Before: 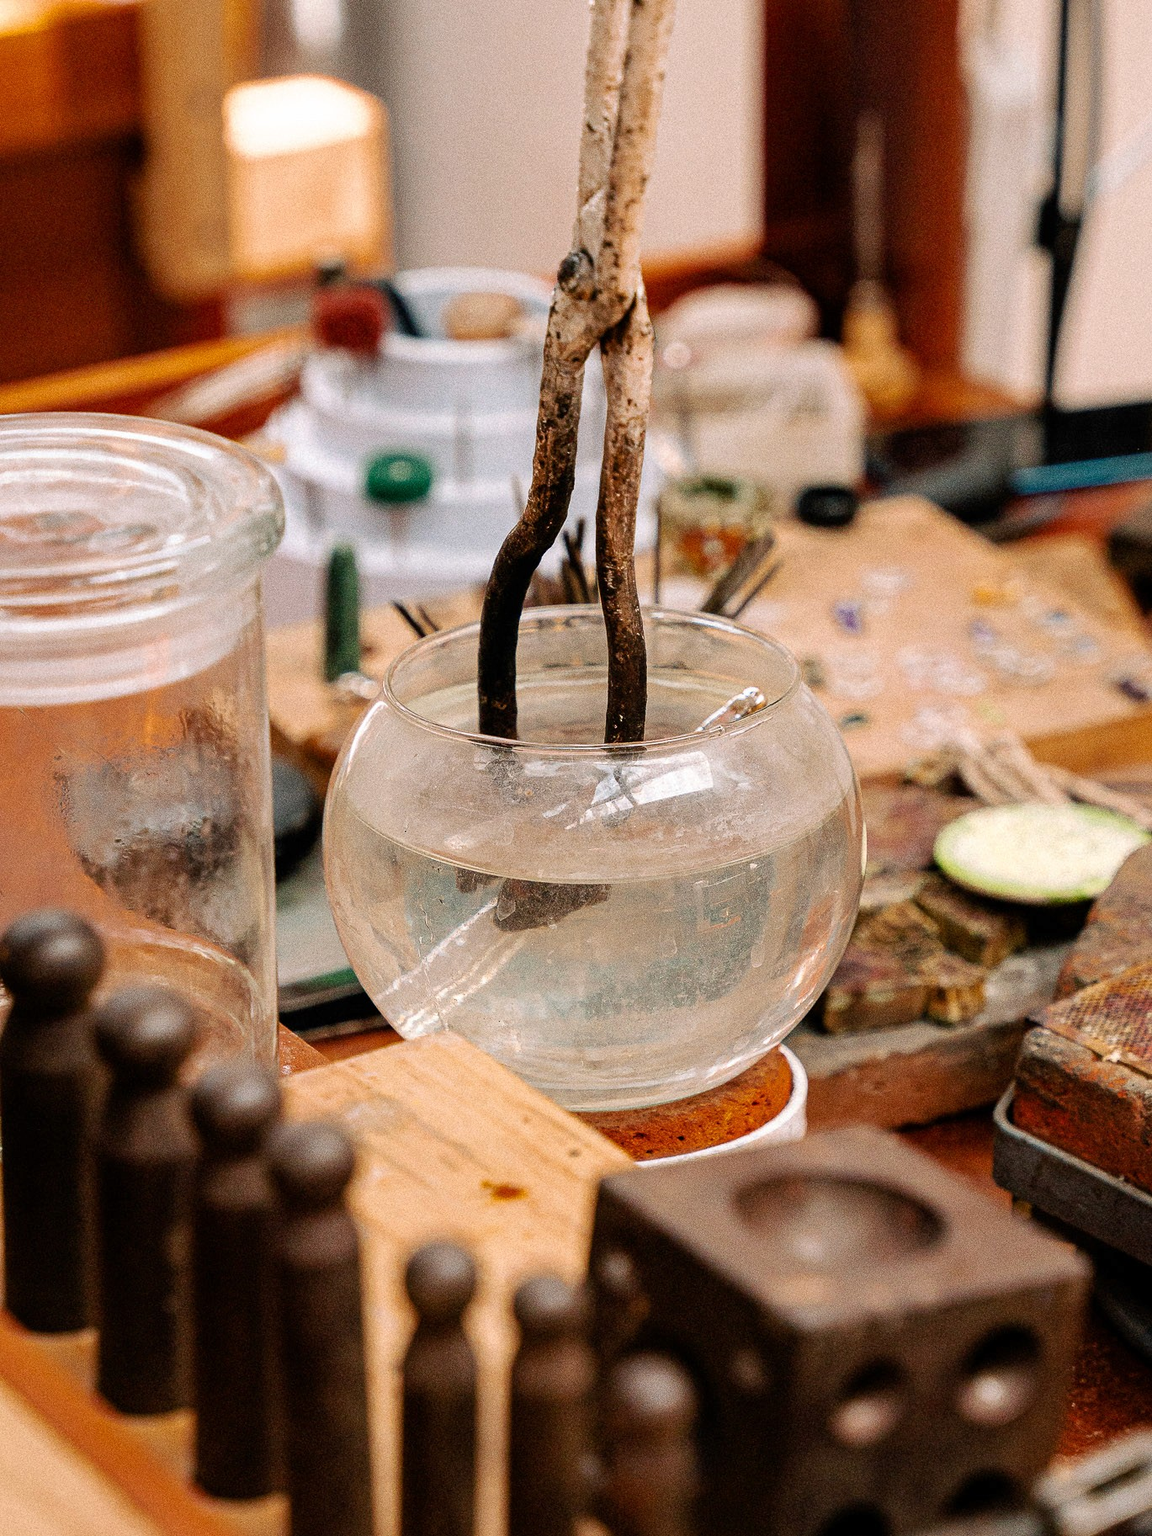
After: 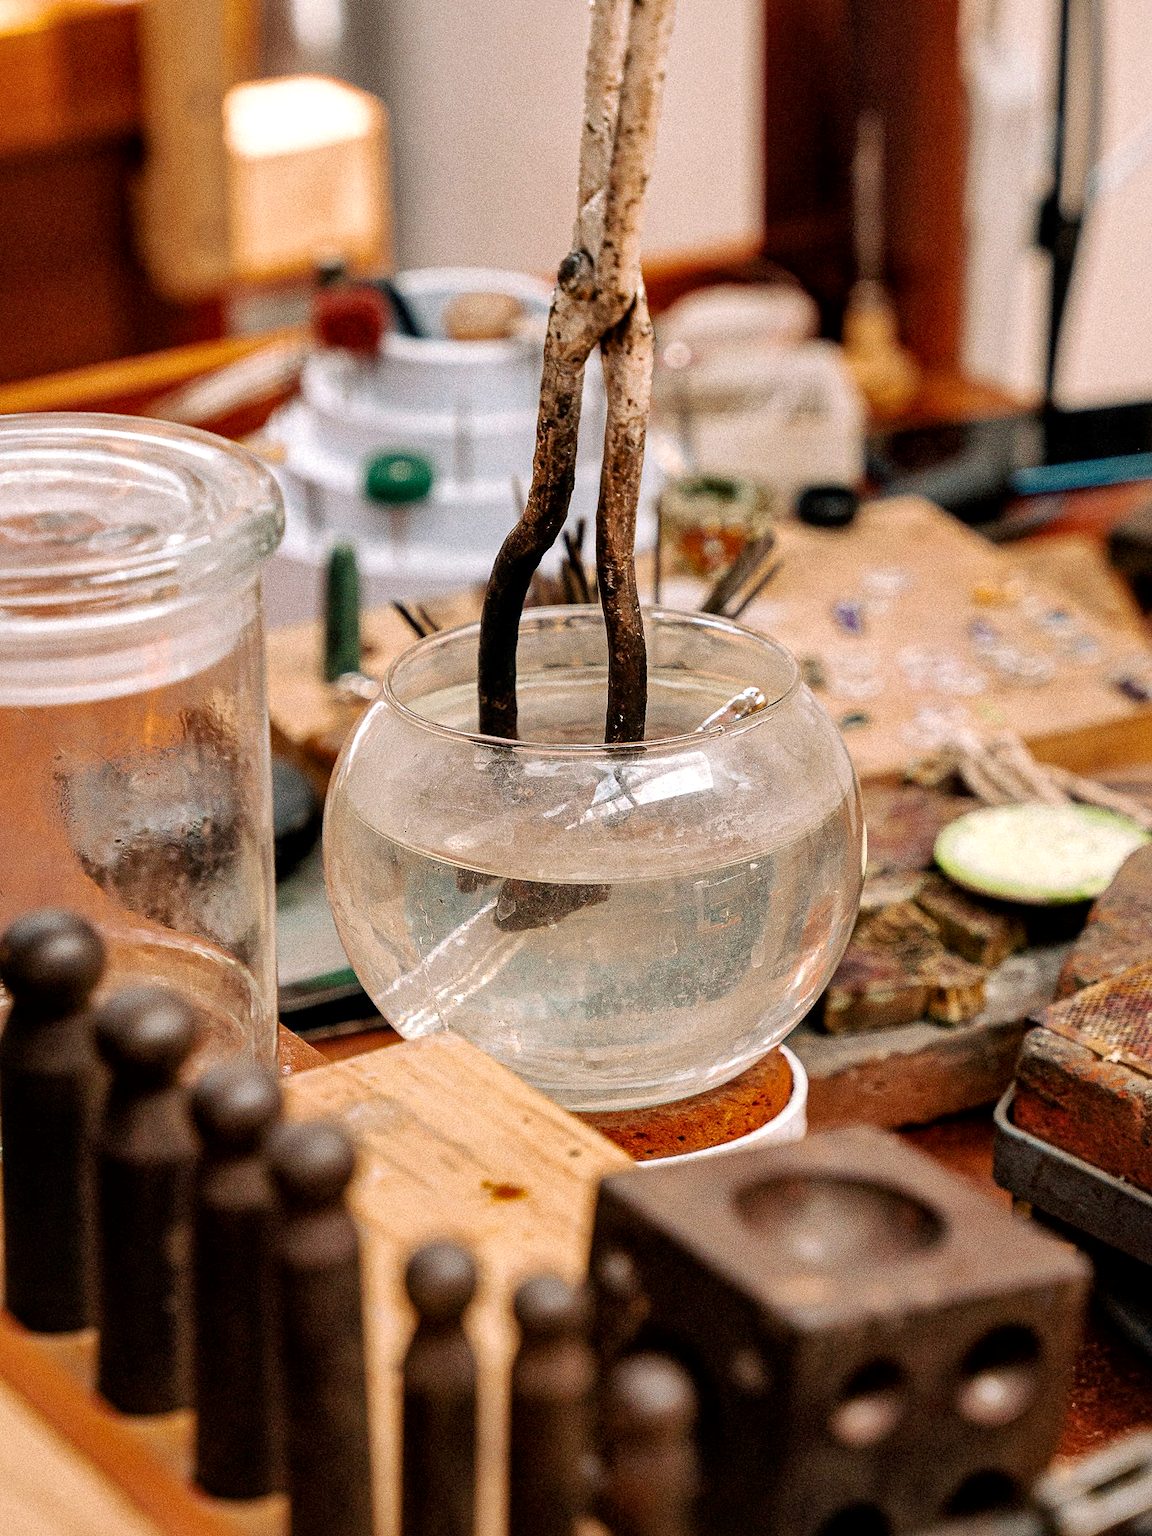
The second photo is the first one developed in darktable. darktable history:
local contrast: mode bilateral grid, contrast 20, coarseness 50, detail 132%, midtone range 0.2
base curve: curves: ch0 [(0, 0) (0.989, 0.992)], preserve colors none
